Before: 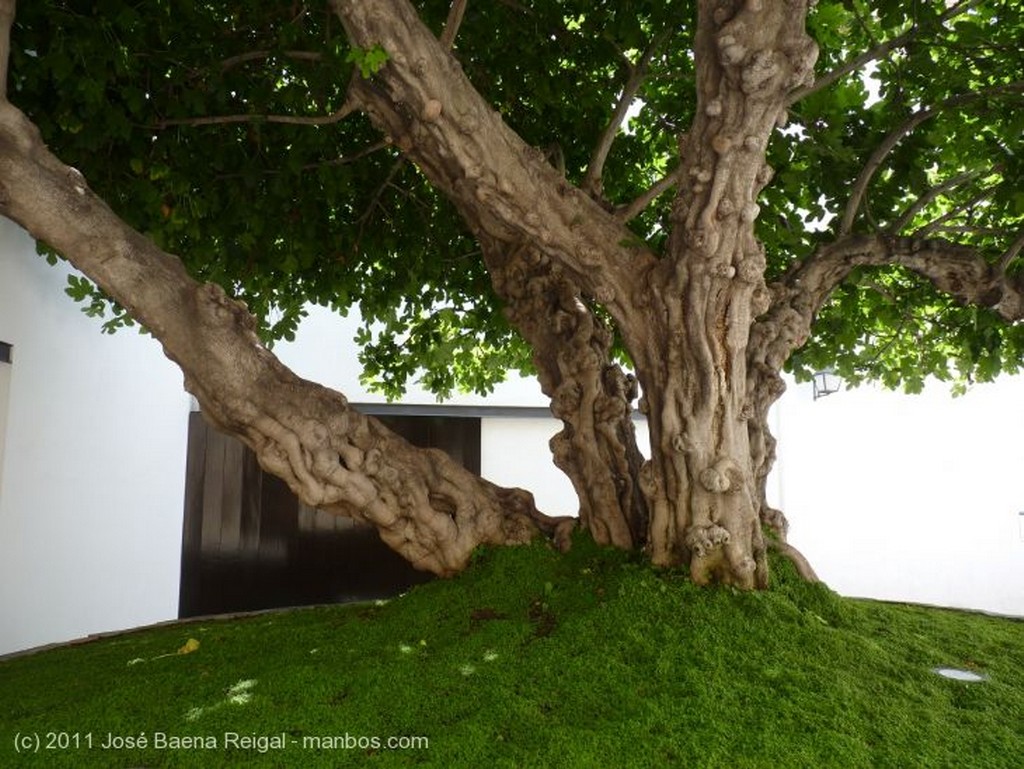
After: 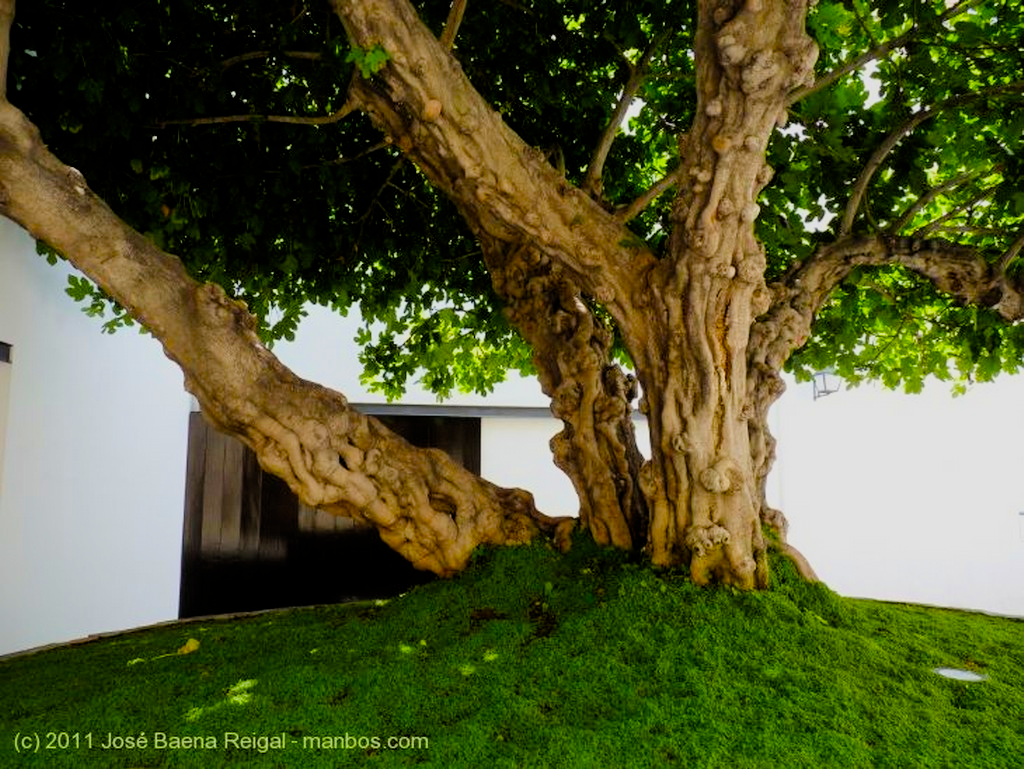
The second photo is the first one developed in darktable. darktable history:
color balance rgb: perceptual saturation grading › global saturation 25%, perceptual brilliance grading › mid-tones 10%, perceptual brilliance grading › shadows 15%, global vibrance 20%
filmic rgb: black relative exposure -7.75 EV, white relative exposure 4.4 EV, threshold 3 EV, target black luminance 0%, hardness 3.76, latitude 50.51%, contrast 1.074, highlights saturation mix 10%, shadows ↔ highlights balance -0.22%, color science v4 (2020), enable highlight reconstruction true
